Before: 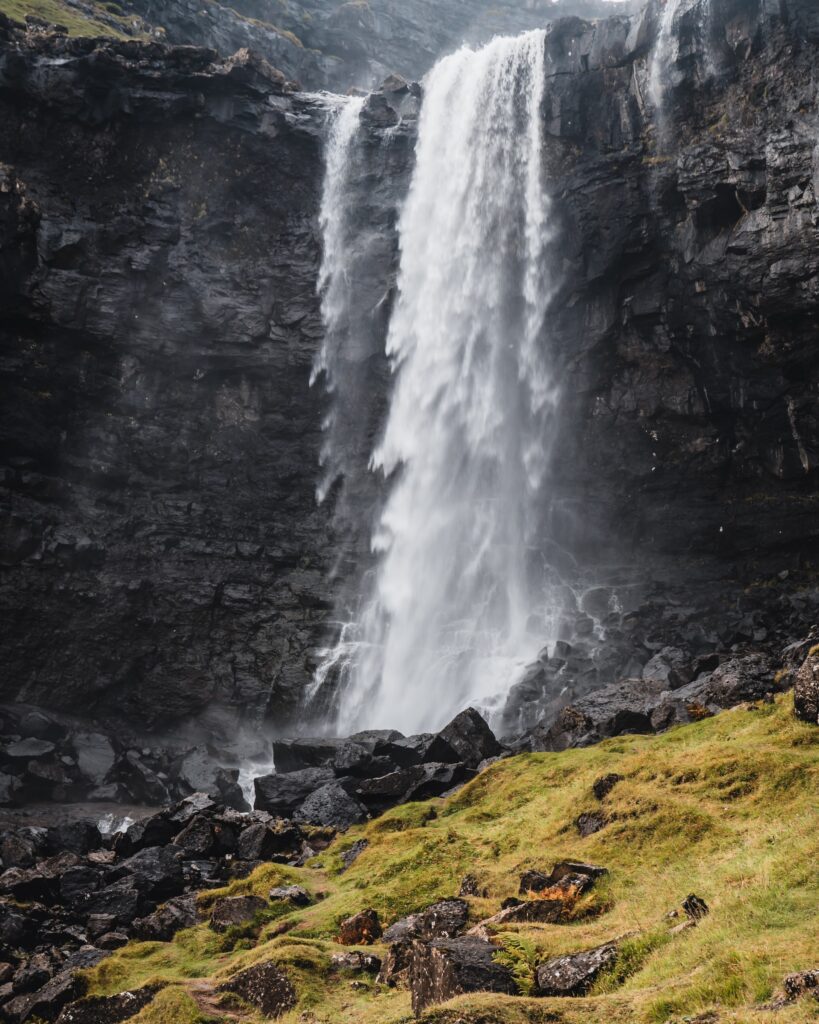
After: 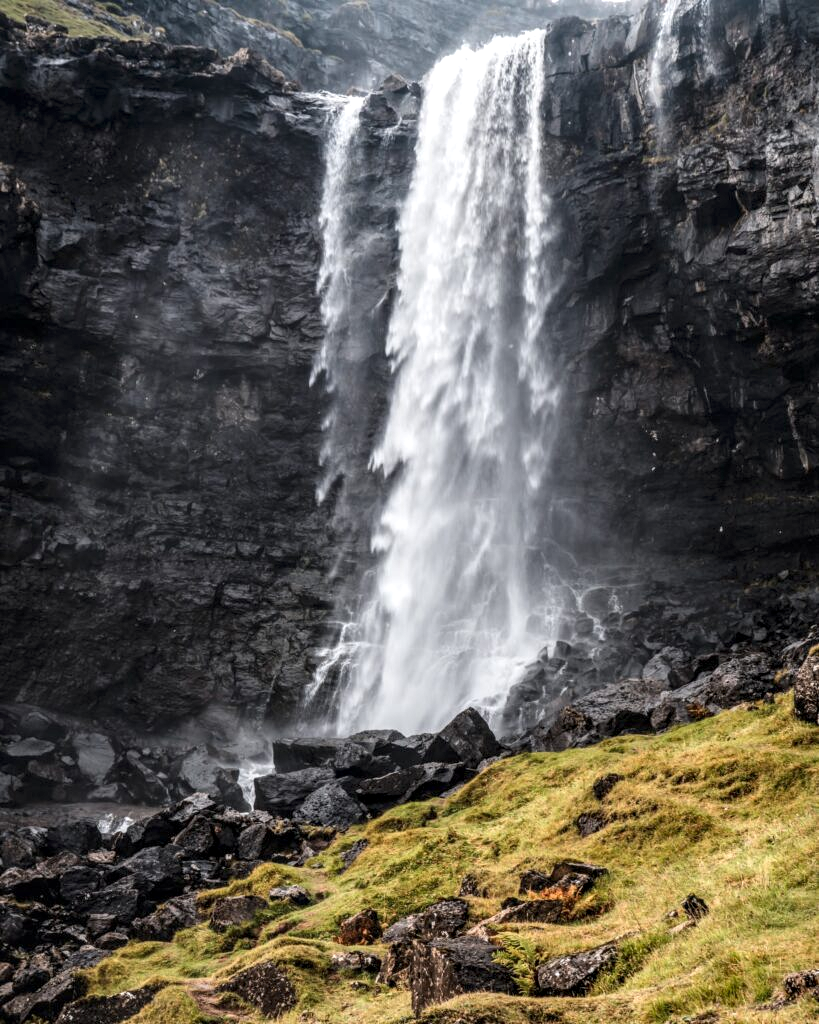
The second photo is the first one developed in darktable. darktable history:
exposure: exposure 0.197 EV, compensate highlight preservation false
local contrast: highlights 20%, detail 150%
